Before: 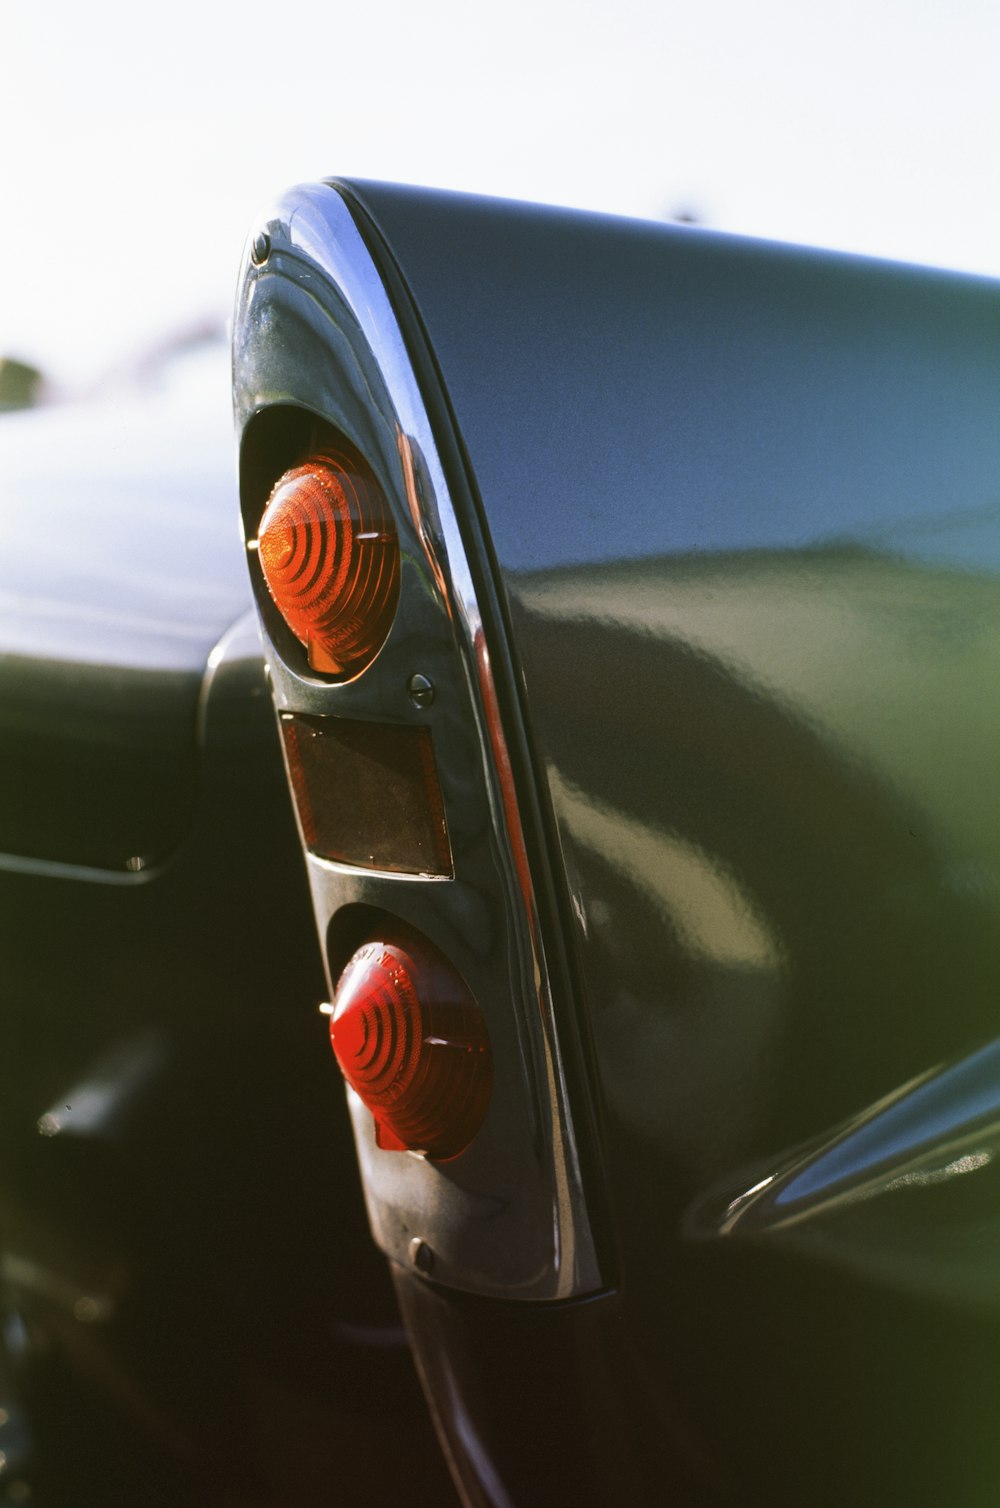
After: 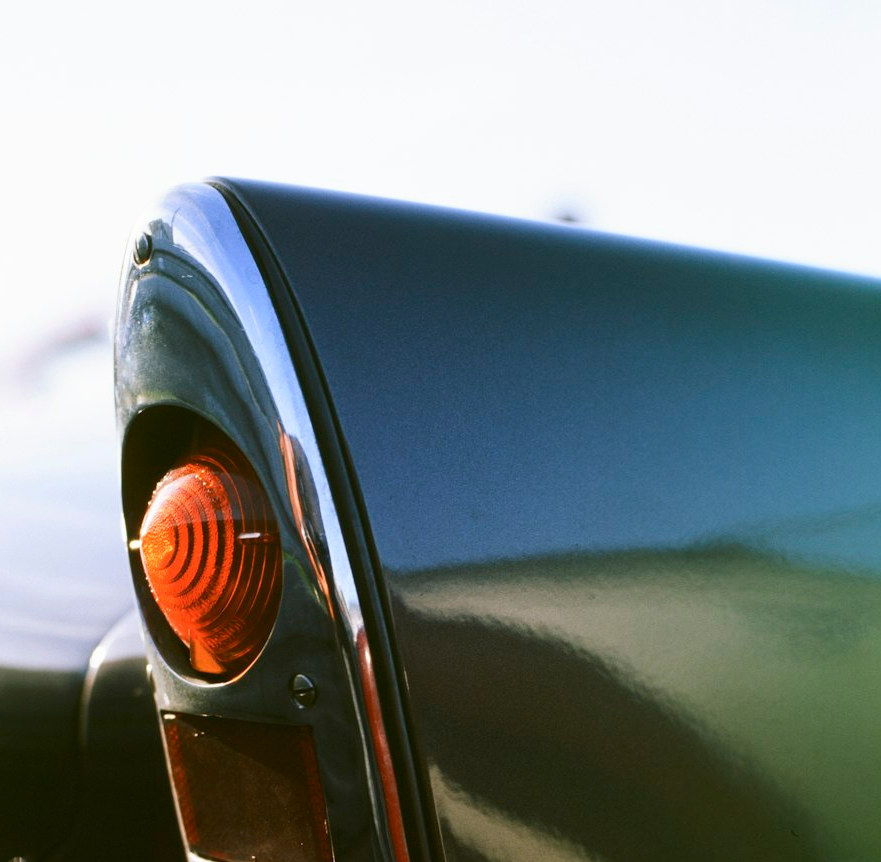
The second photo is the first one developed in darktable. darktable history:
contrast brightness saturation: contrast 0.14
crop and rotate: left 11.812%, bottom 42.776%
